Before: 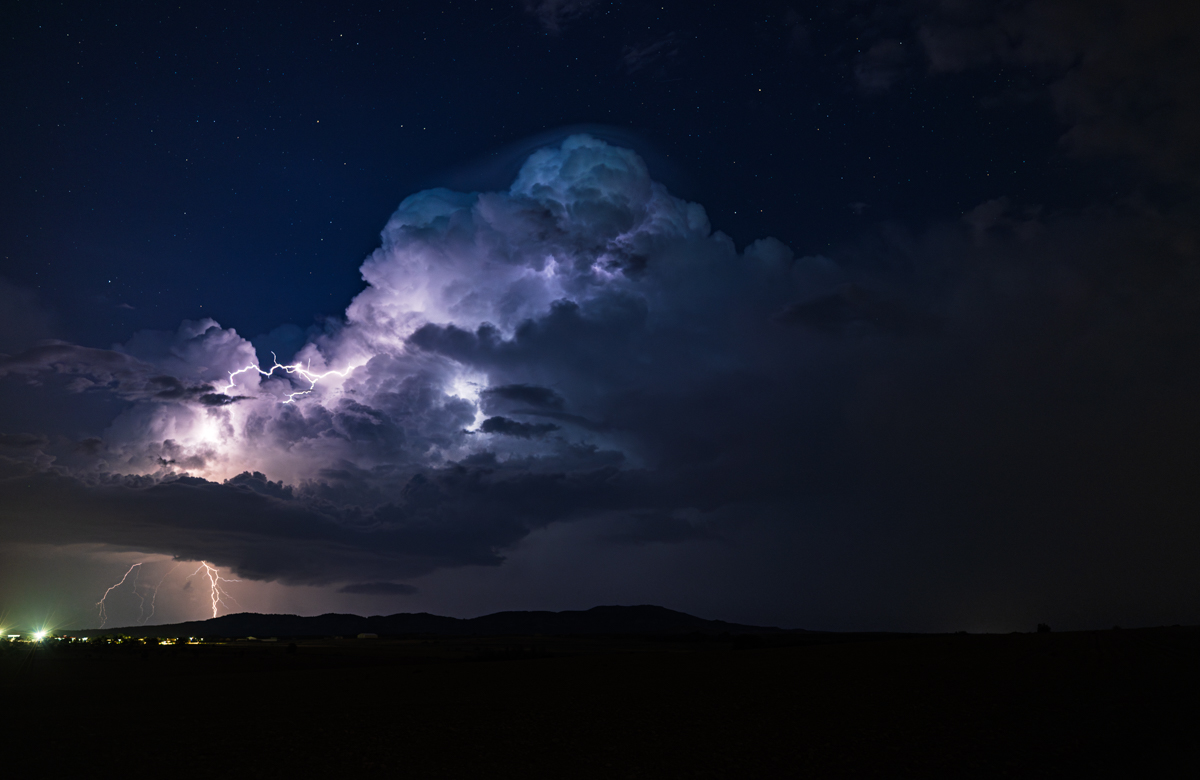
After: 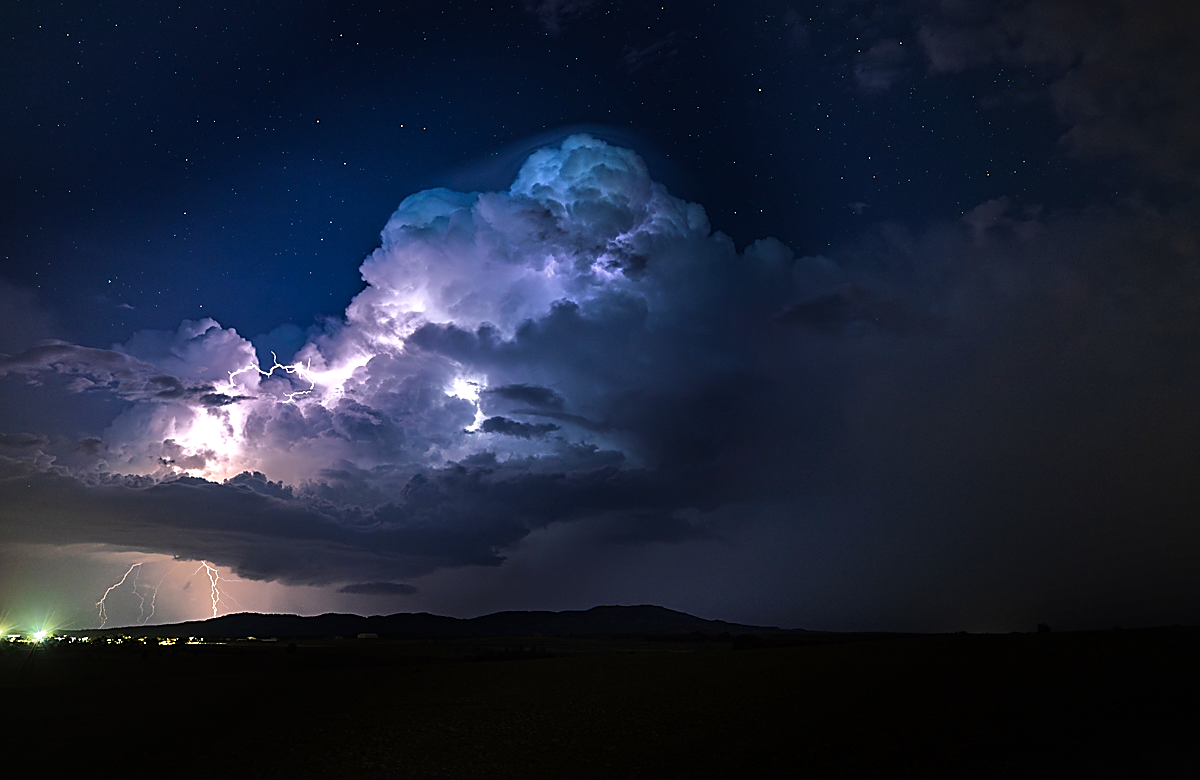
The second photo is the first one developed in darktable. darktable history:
levels: levels [0, 0.43, 0.859]
sharpen: radius 1.4, amount 1.25, threshold 0.7
tone equalizer: -7 EV -0.63 EV, -6 EV 1 EV, -5 EV -0.45 EV, -4 EV 0.43 EV, -3 EV 0.41 EV, -2 EV 0.15 EV, -1 EV -0.15 EV, +0 EV -0.39 EV, smoothing diameter 25%, edges refinement/feathering 10, preserve details guided filter
